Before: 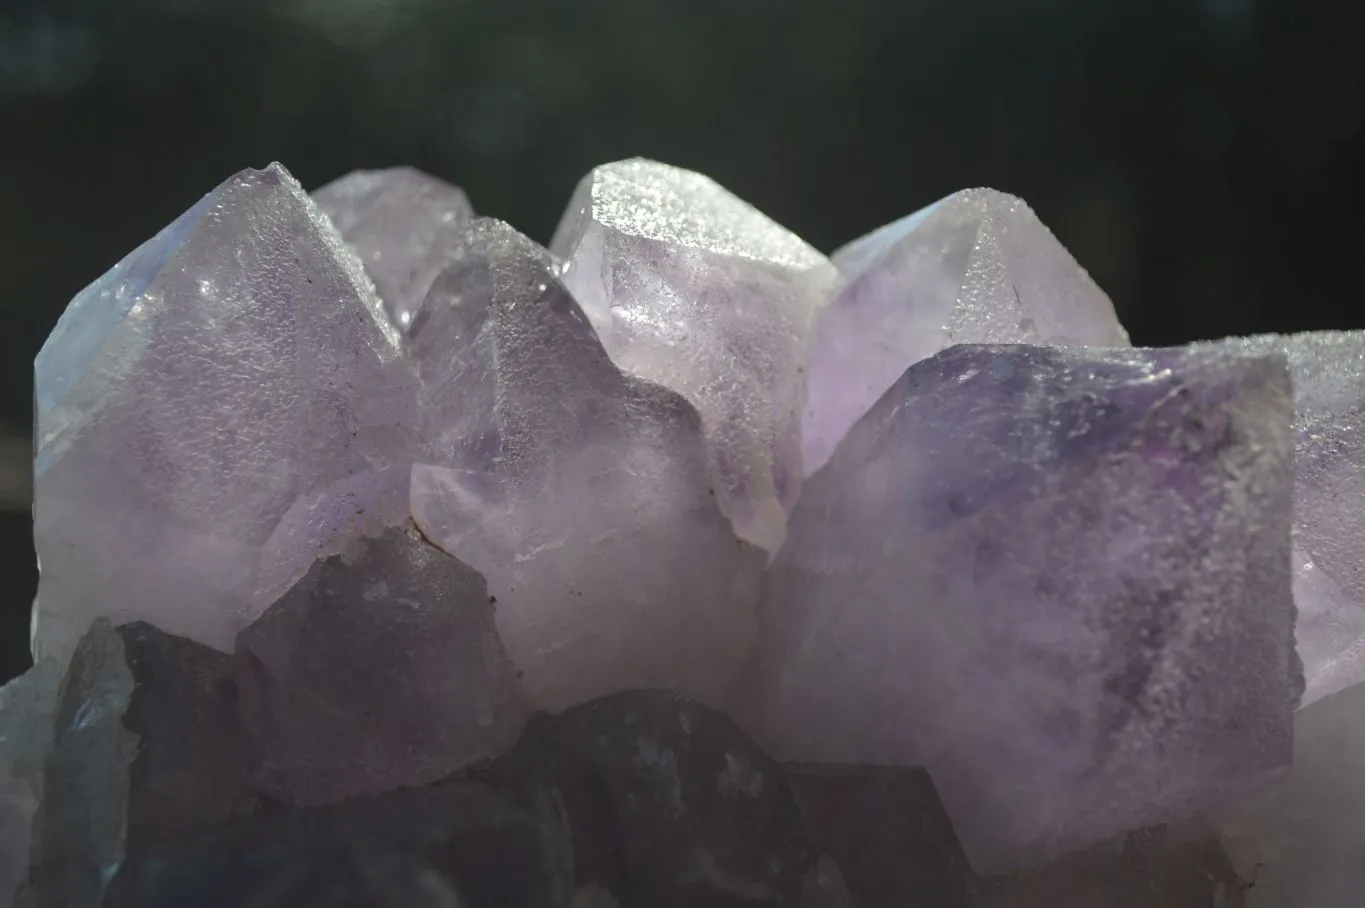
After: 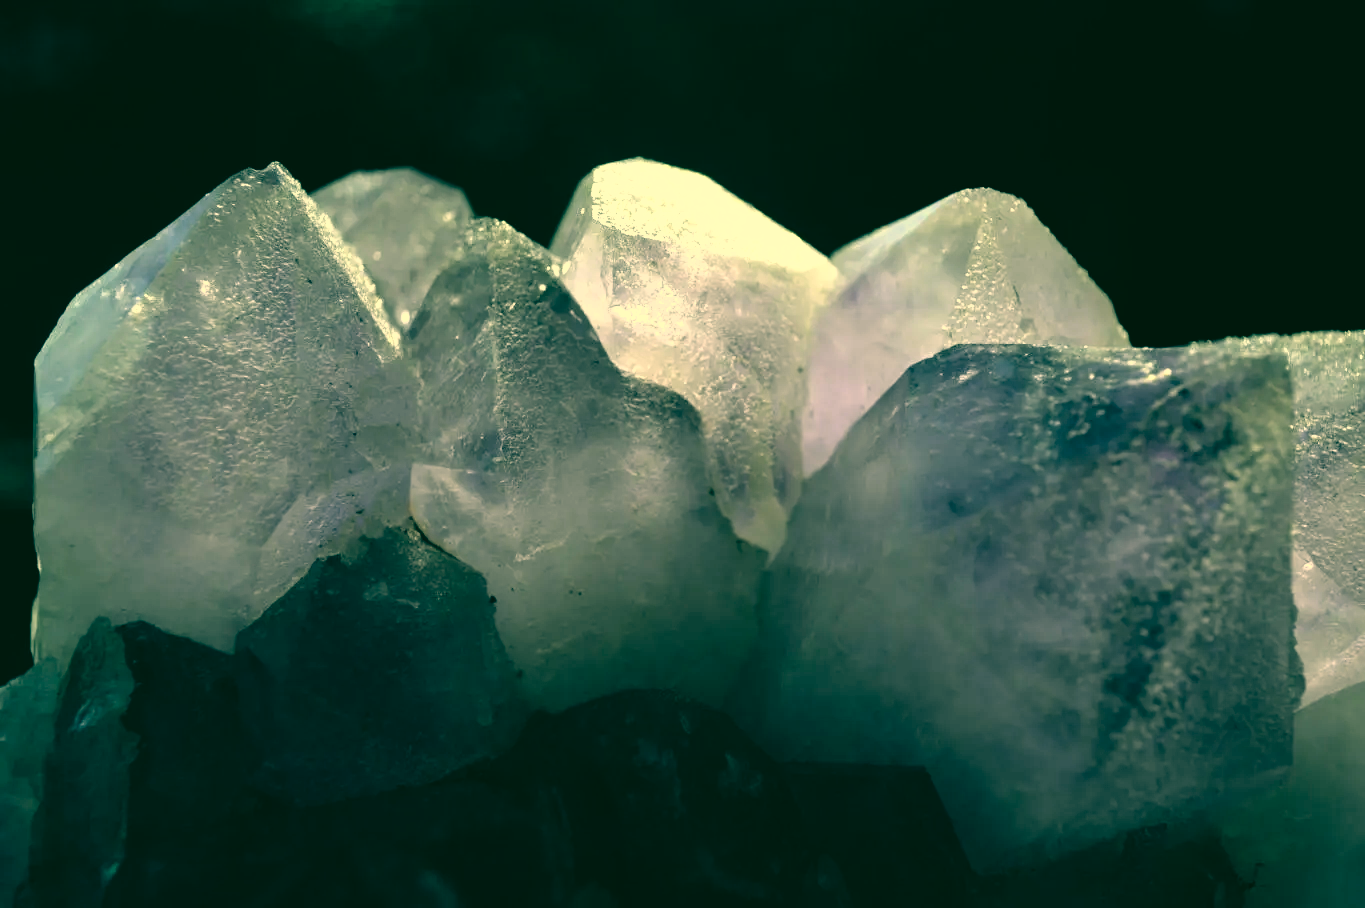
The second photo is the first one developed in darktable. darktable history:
filmic rgb: black relative exposure -8.2 EV, white relative exposure 2.2 EV, threshold 3 EV, hardness 7.11, latitude 85.74%, contrast 1.696, highlights saturation mix -4%, shadows ↔ highlights balance -2.69%, color science v5 (2021), contrast in shadows safe, contrast in highlights safe, enable highlight reconstruction true
color correction: highlights a* 1.83, highlights b* 34.02, shadows a* -36.68, shadows b* -5.48
color balance rgb: perceptual saturation grading › global saturation 20%, global vibrance 20%
white balance: red 1.009, blue 1.027
